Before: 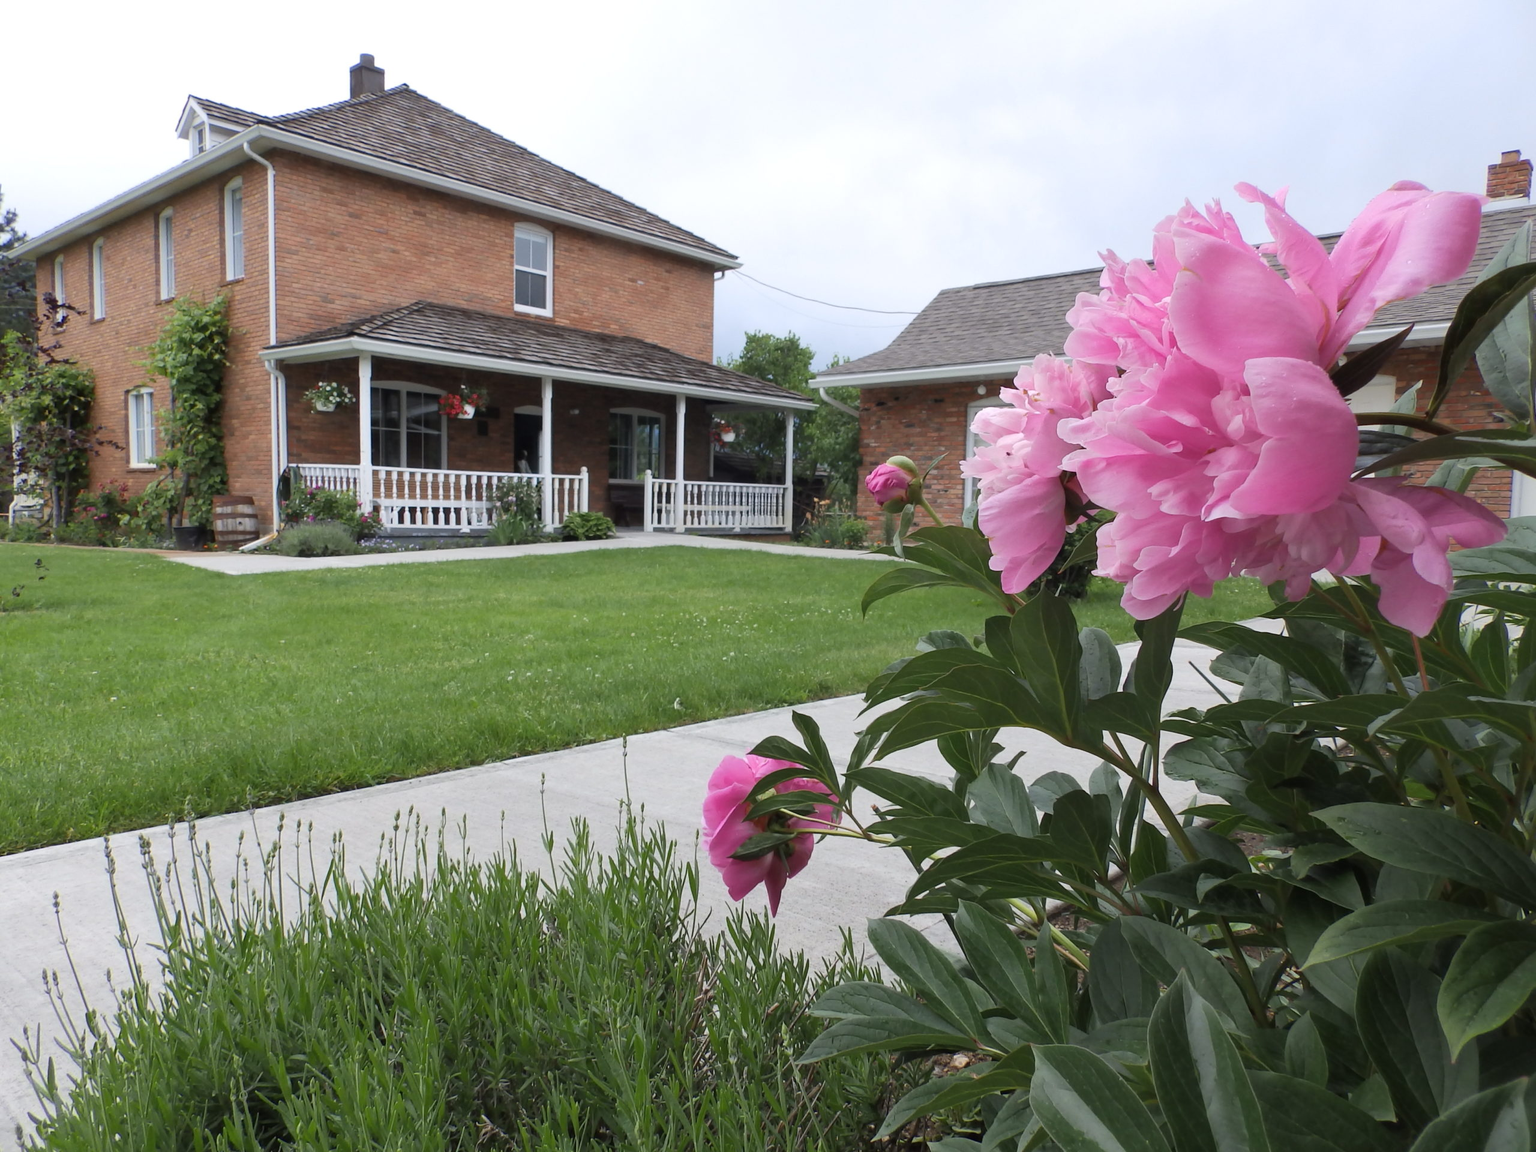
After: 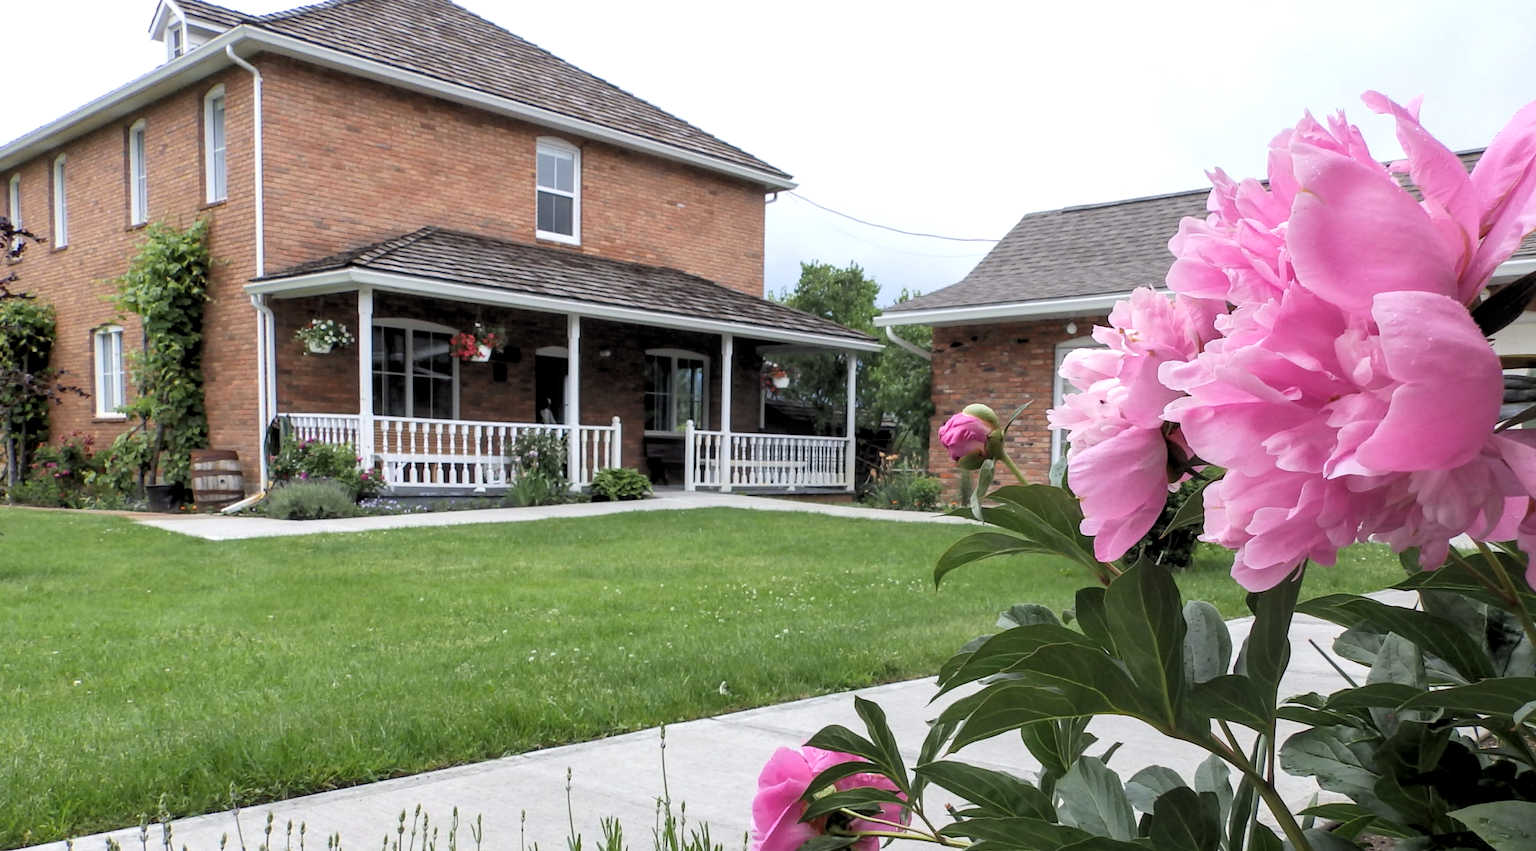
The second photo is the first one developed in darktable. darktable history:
local contrast: on, module defaults
rgb levels: levels [[0.01, 0.419, 0.839], [0, 0.5, 1], [0, 0.5, 1]]
crop: left 3.015%, top 8.969%, right 9.647%, bottom 26.457%
